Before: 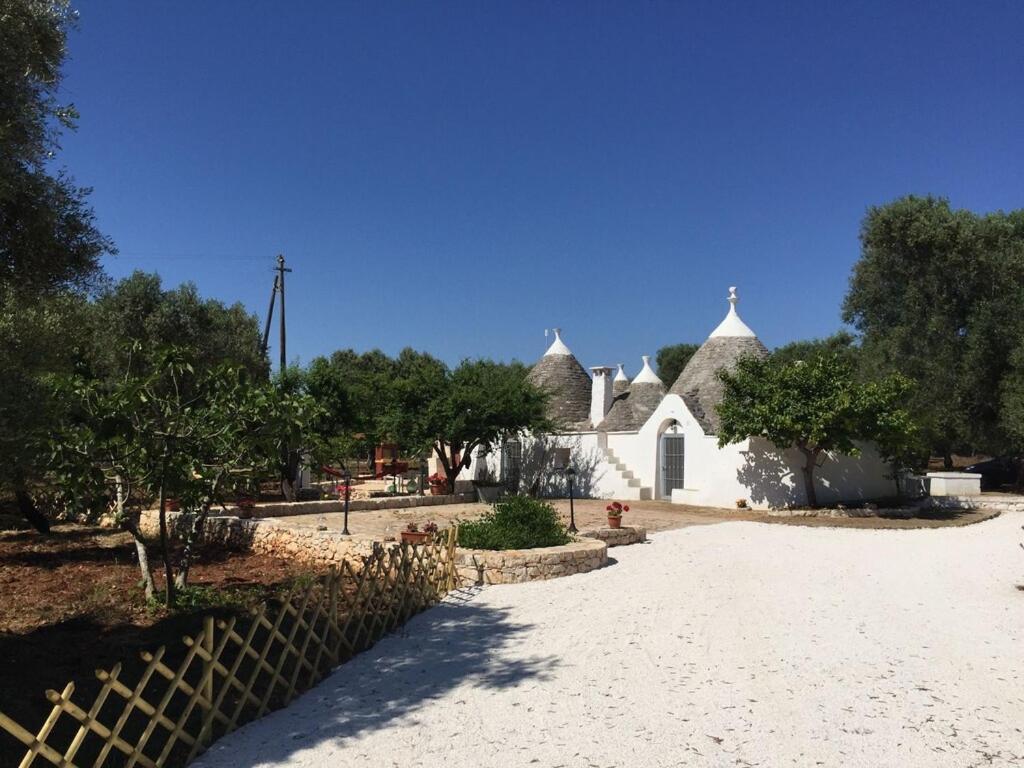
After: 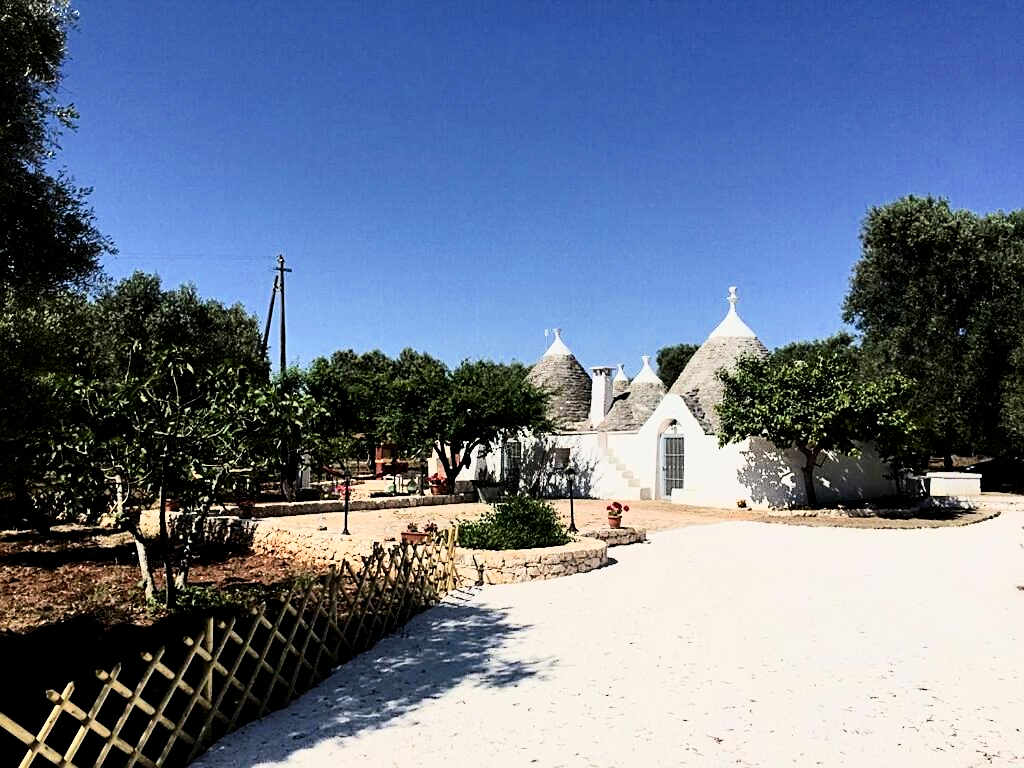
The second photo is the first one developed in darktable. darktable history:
filmic rgb: black relative exposure -4.23 EV, white relative exposure 5.11 EV, threshold 3.01 EV, hardness 2.06, contrast 1.172, color science v6 (2022), enable highlight reconstruction true
exposure: black level correction -0.001, exposure 0.9 EV, compensate exposure bias true, compensate highlight preservation false
contrast brightness saturation: contrast 0.296
sharpen: on, module defaults
